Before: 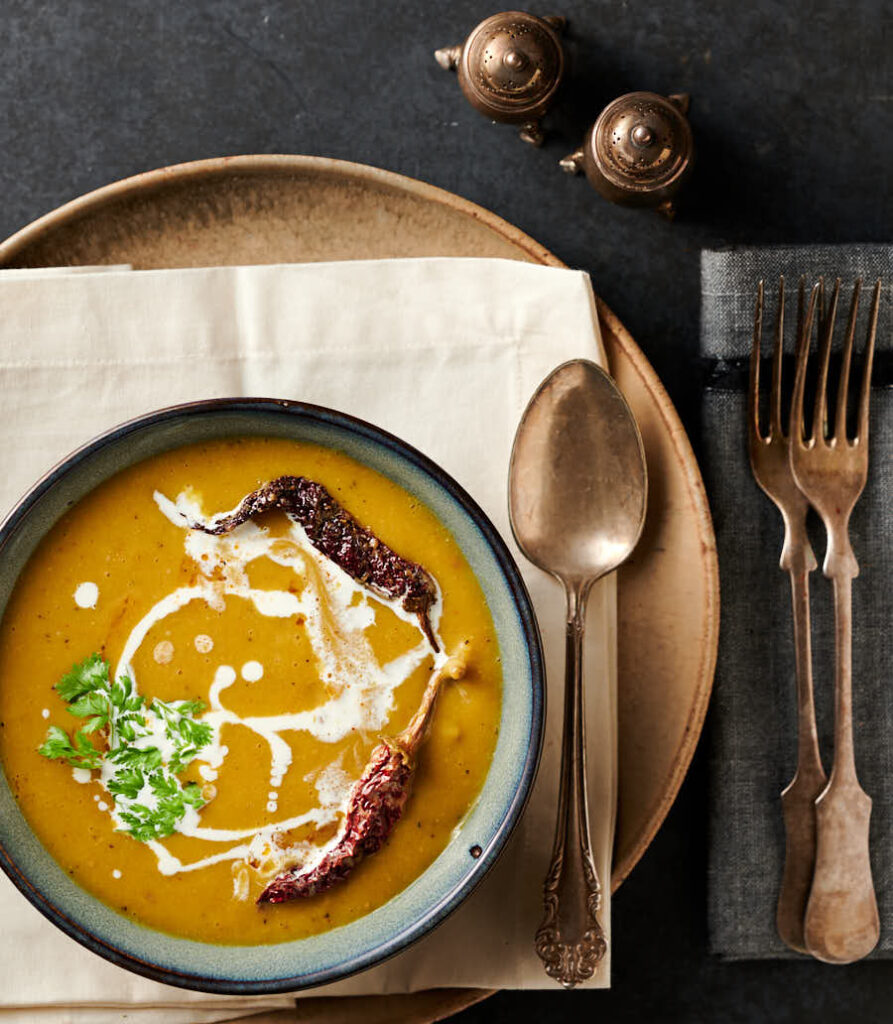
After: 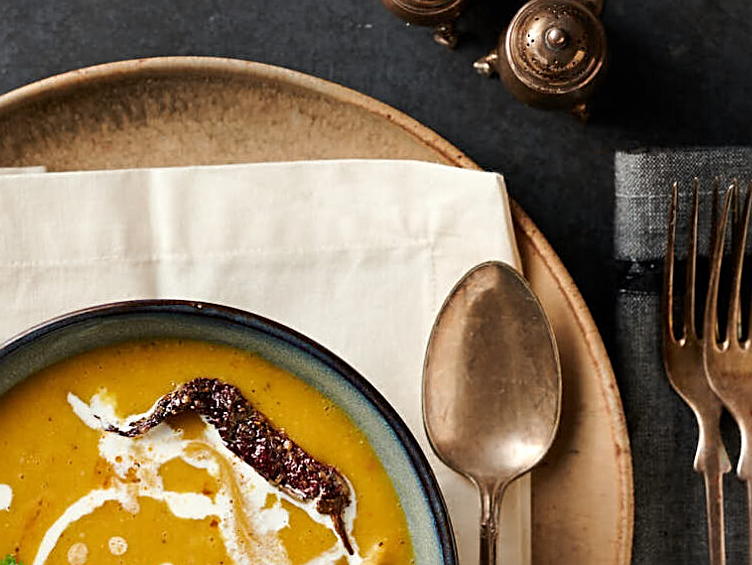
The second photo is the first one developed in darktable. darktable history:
crop and rotate: left 9.644%, top 9.607%, right 6.121%, bottom 35.186%
sharpen: on, module defaults
